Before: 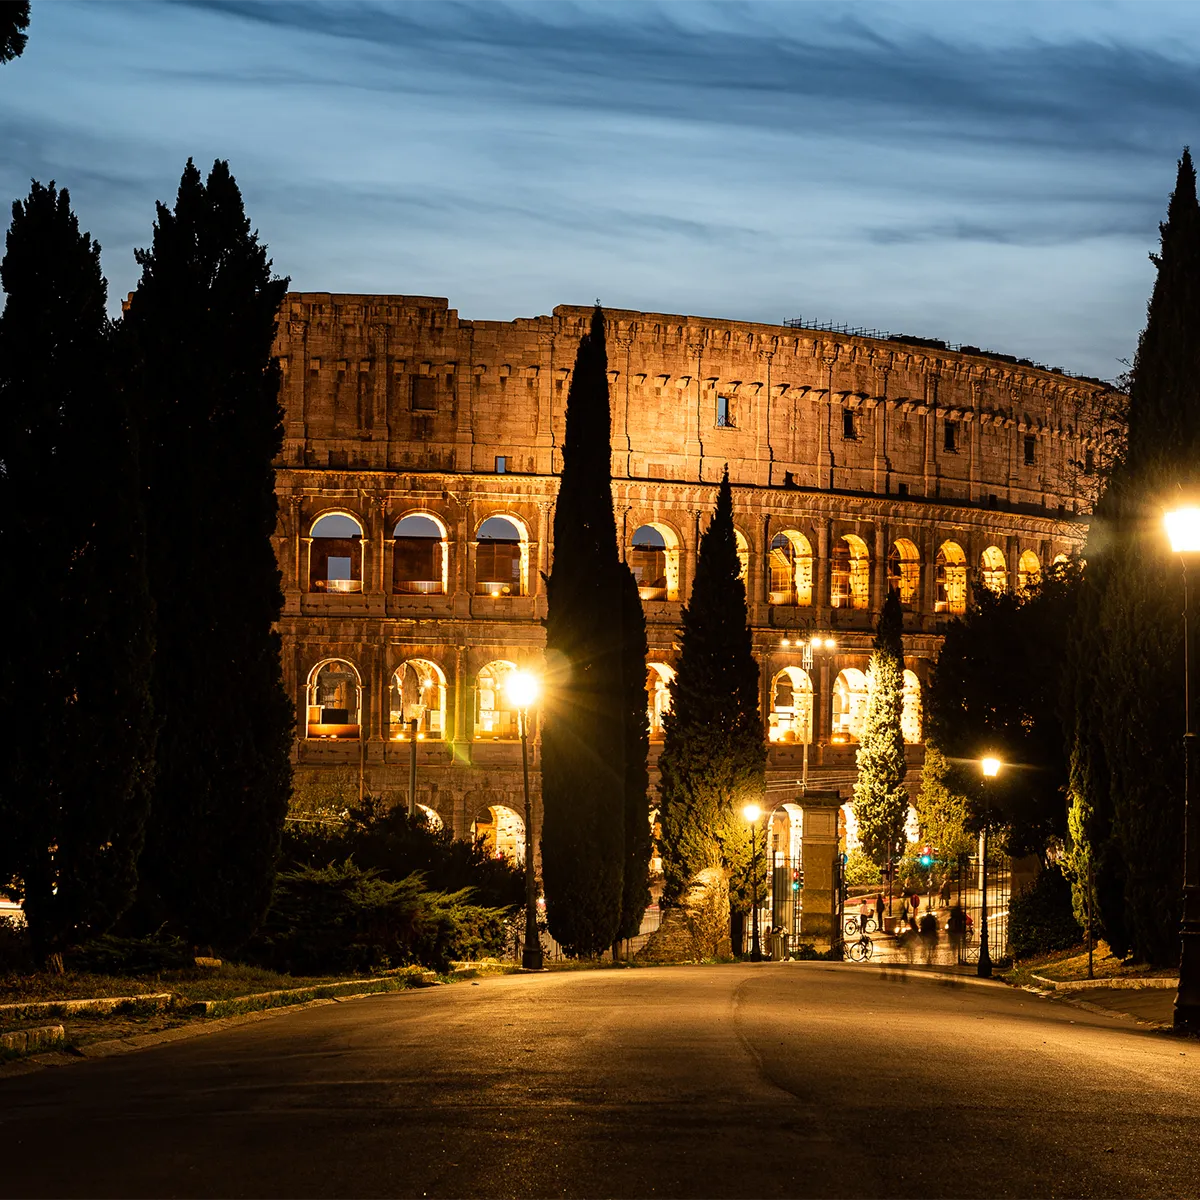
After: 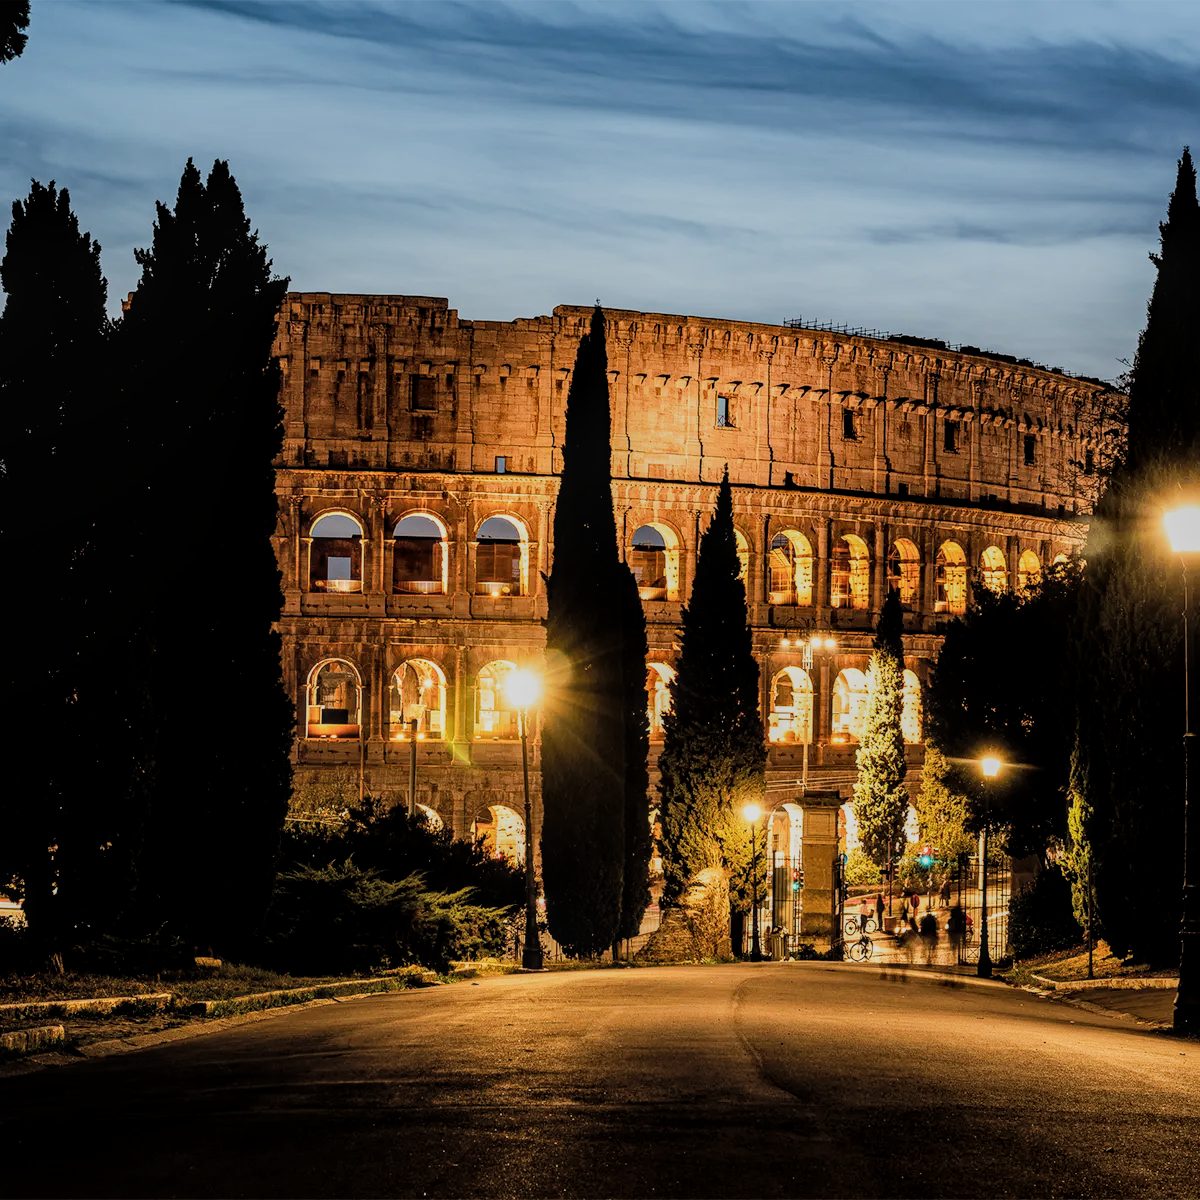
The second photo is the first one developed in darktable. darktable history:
local contrast: on, module defaults
contrast brightness saturation: contrast 0.046, brightness 0.065, saturation 0.015
filmic rgb: black relative exposure -7.27 EV, white relative exposure 5.09 EV, hardness 3.21
